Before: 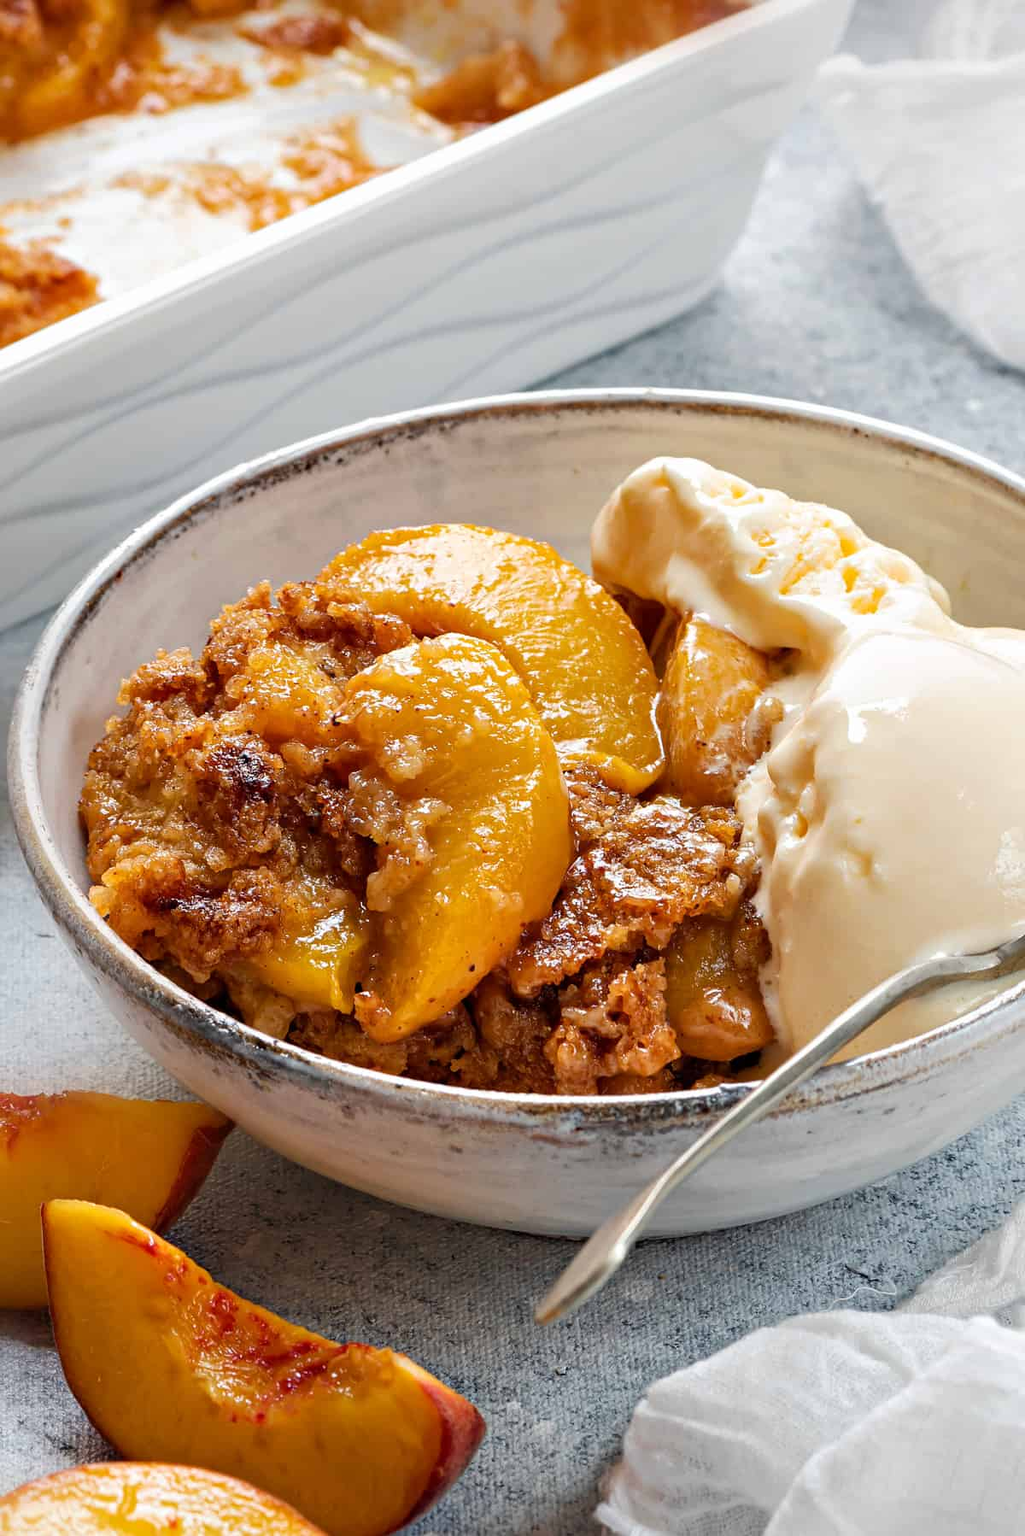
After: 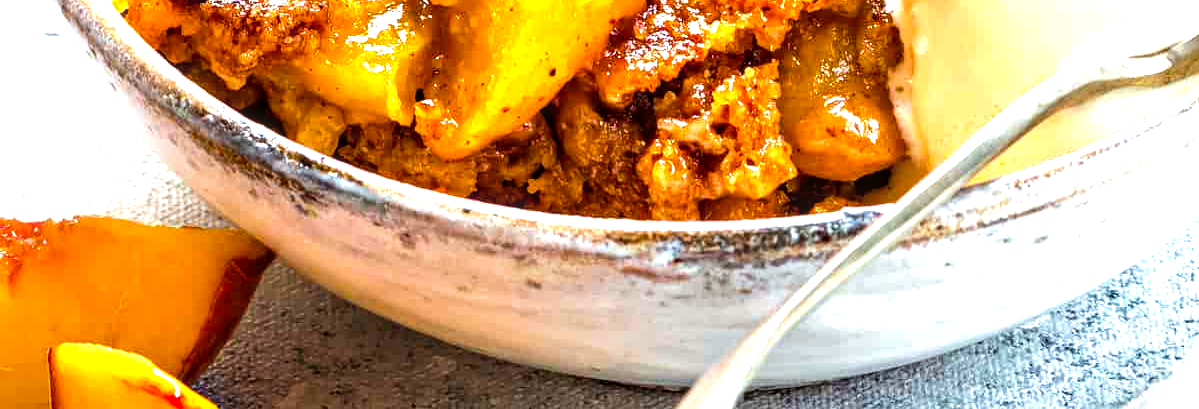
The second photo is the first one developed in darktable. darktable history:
local contrast: on, module defaults
exposure: black level correction 0.001, exposure 1.116 EV, compensate exposure bias true, compensate highlight preservation false
color balance rgb: perceptual saturation grading › global saturation 30.1%
color correction: highlights a* -2.92, highlights b* -2.46, shadows a* 2.01, shadows b* 2.92
tone equalizer: -8 EV -0.381 EV, -7 EV -0.374 EV, -6 EV -0.35 EV, -5 EV -0.259 EV, -3 EV 0.203 EV, -2 EV 0.33 EV, -1 EV 0.379 EV, +0 EV 0.398 EV, edges refinement/feathering 500, mask exposure compensation -1.57 EV, preserve details no
crop and rotate: top 59.016%, bottom 18.235%
velvia: on, module defaults
